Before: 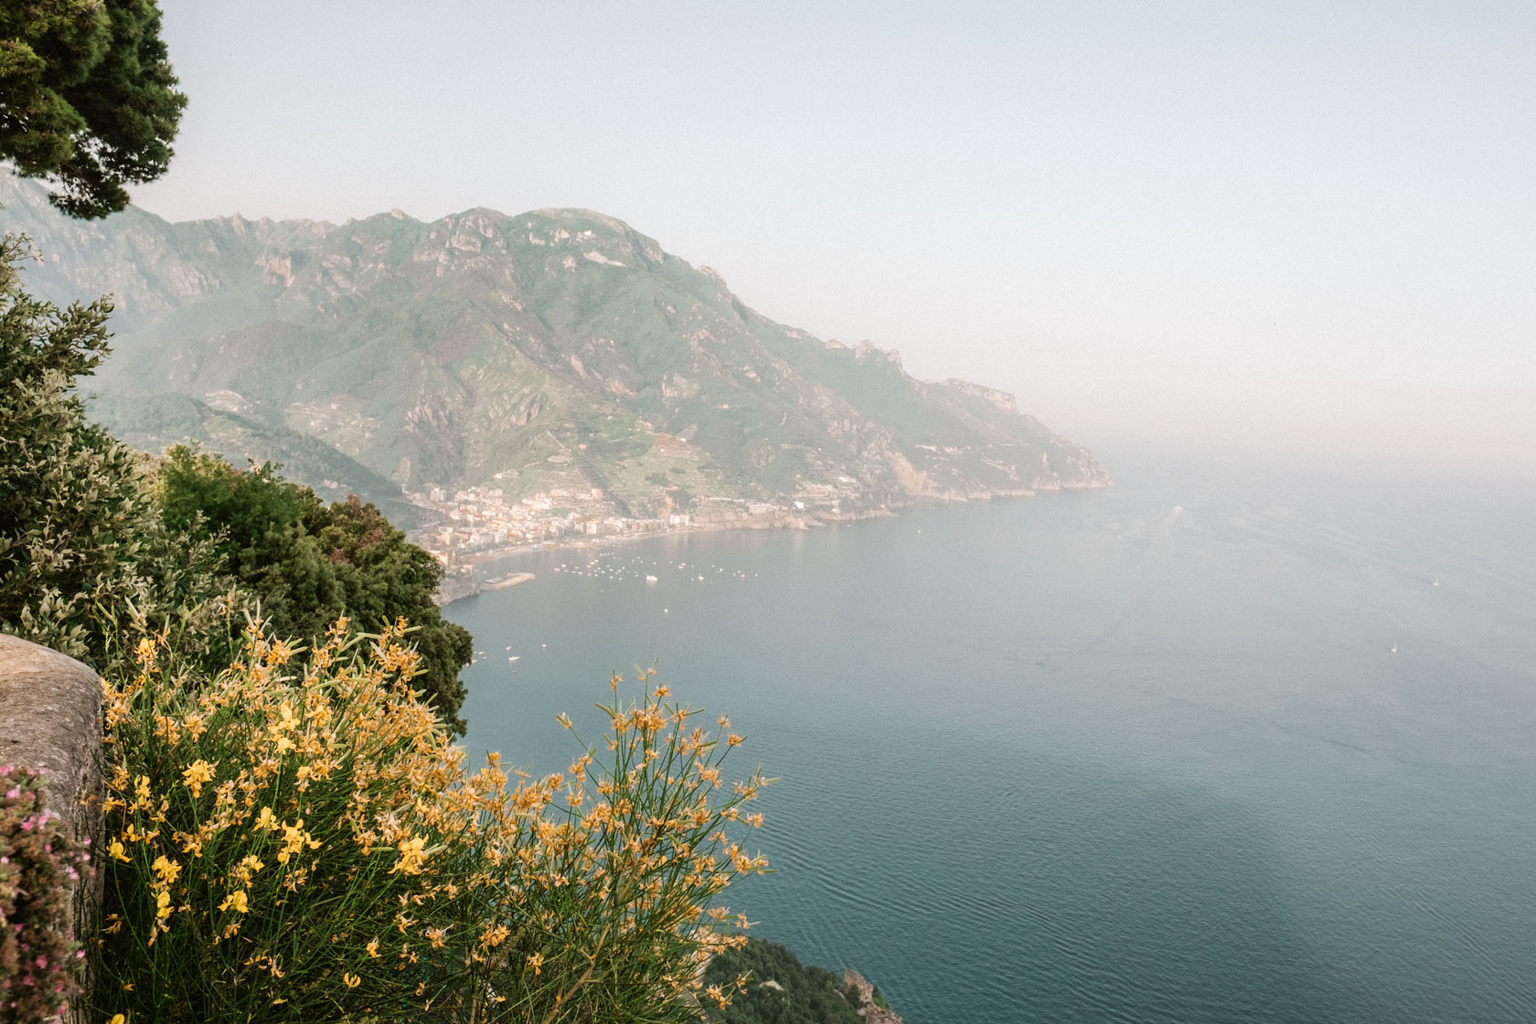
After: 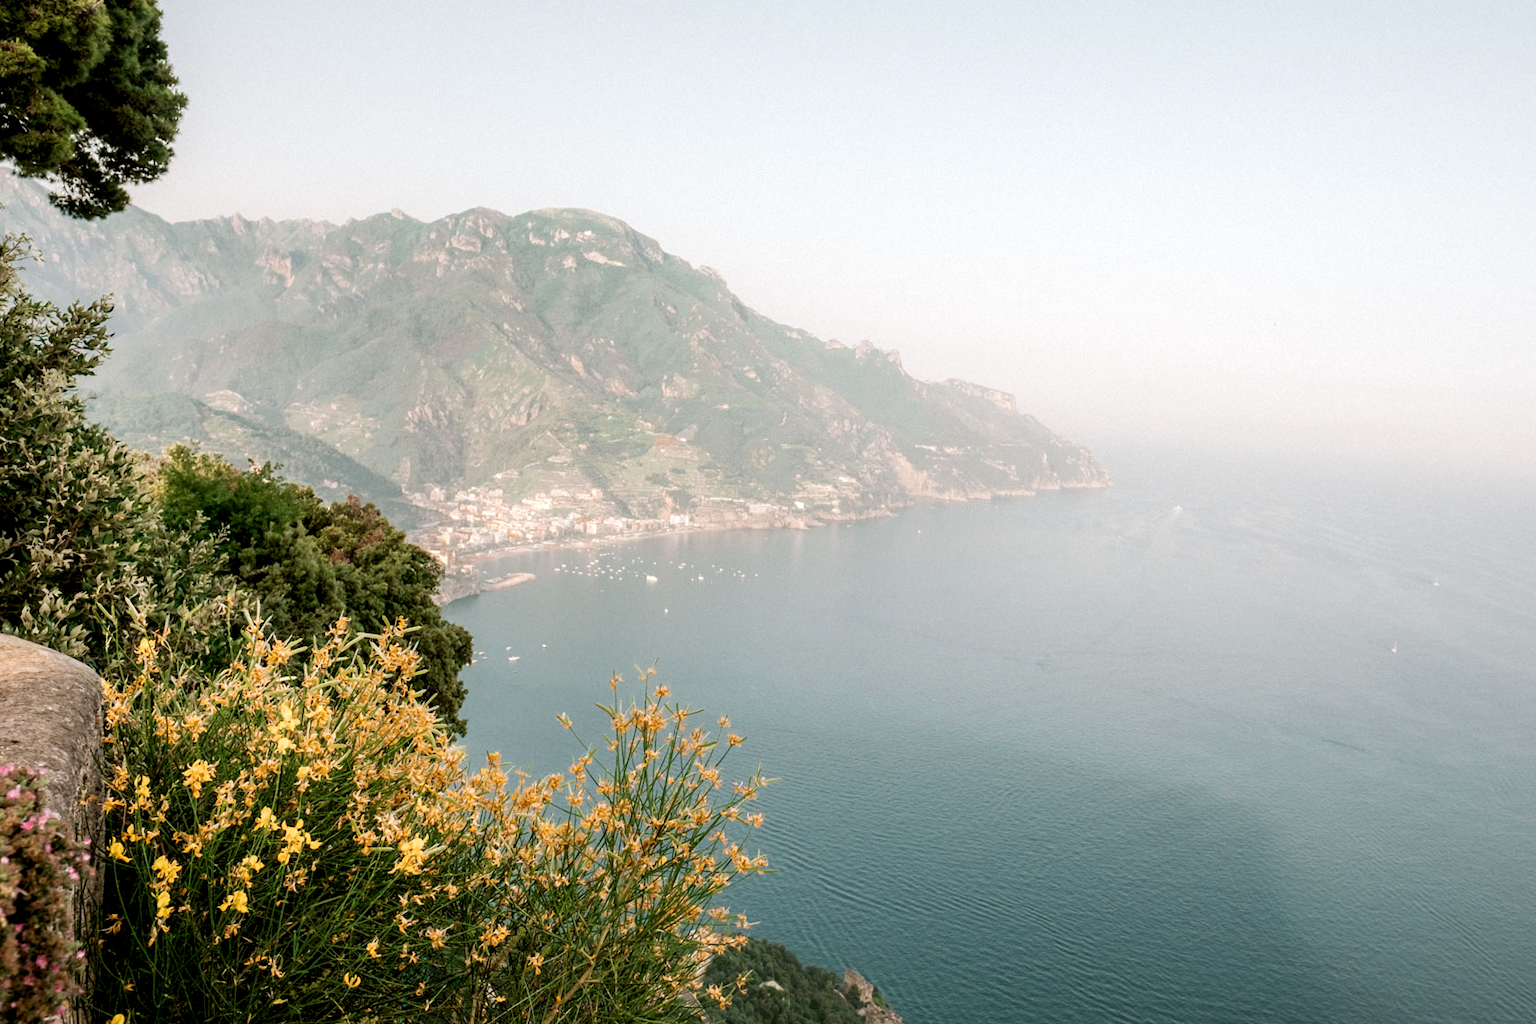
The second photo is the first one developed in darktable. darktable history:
exposure: black level correction 0.007, exposure 0.158 EV, compensate highlight preservation false
